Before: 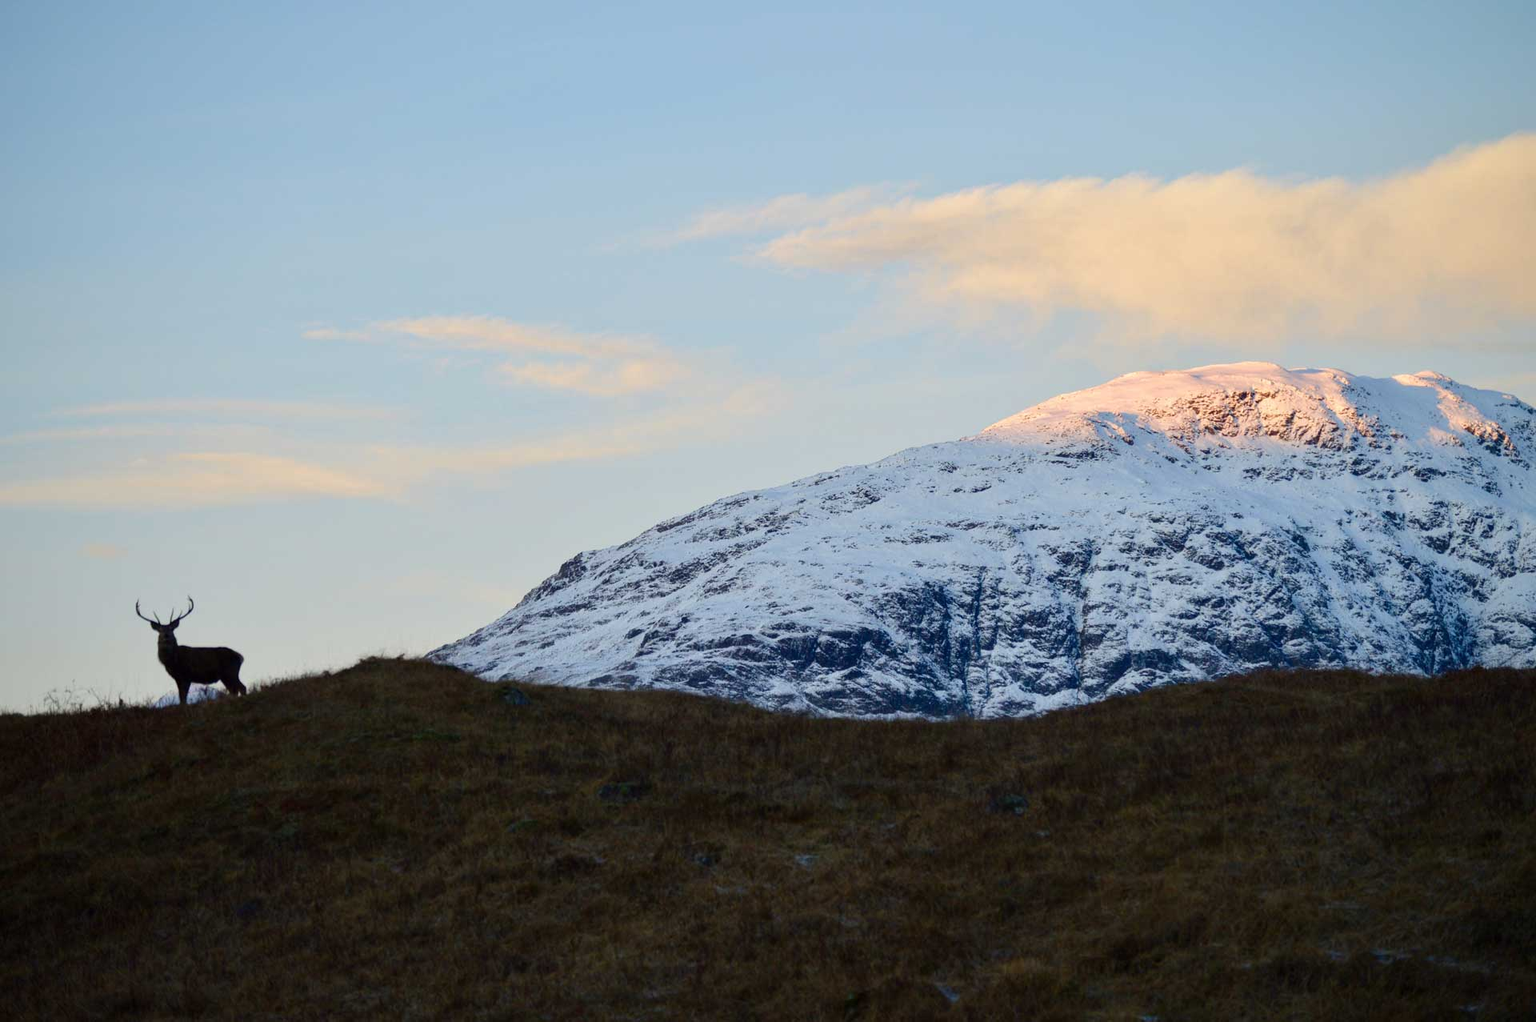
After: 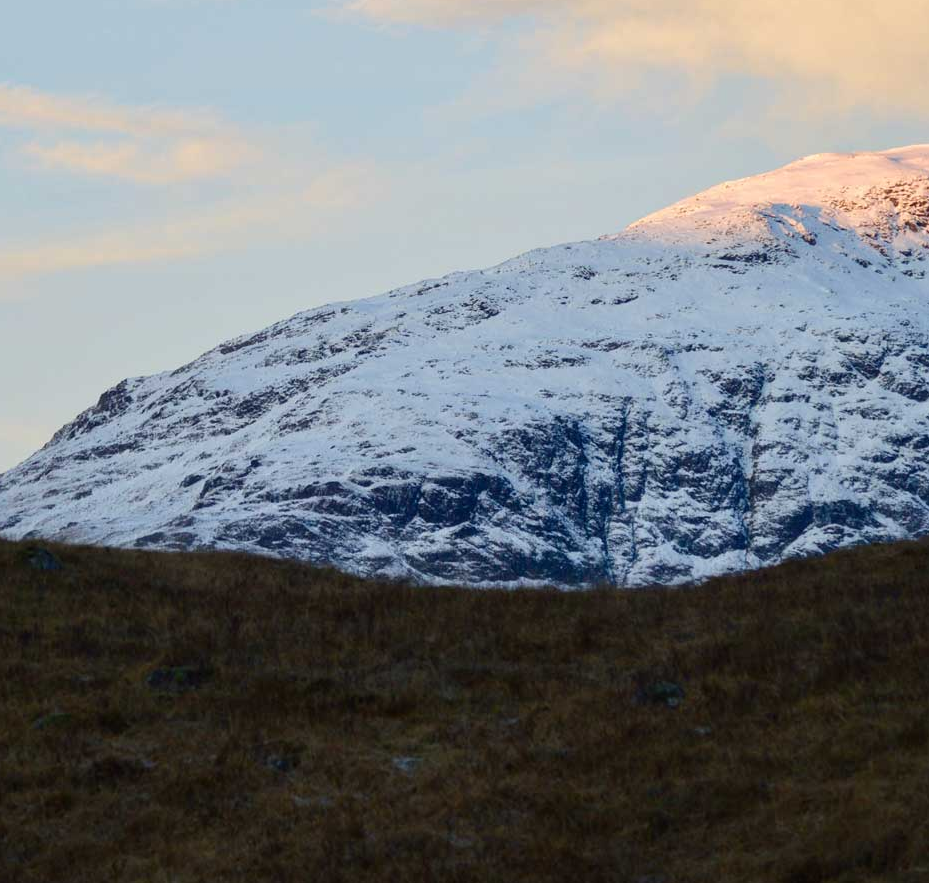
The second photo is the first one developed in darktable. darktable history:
crop: left 31.321%, top 24.363%, right 20.262%, bottom 6.432%
